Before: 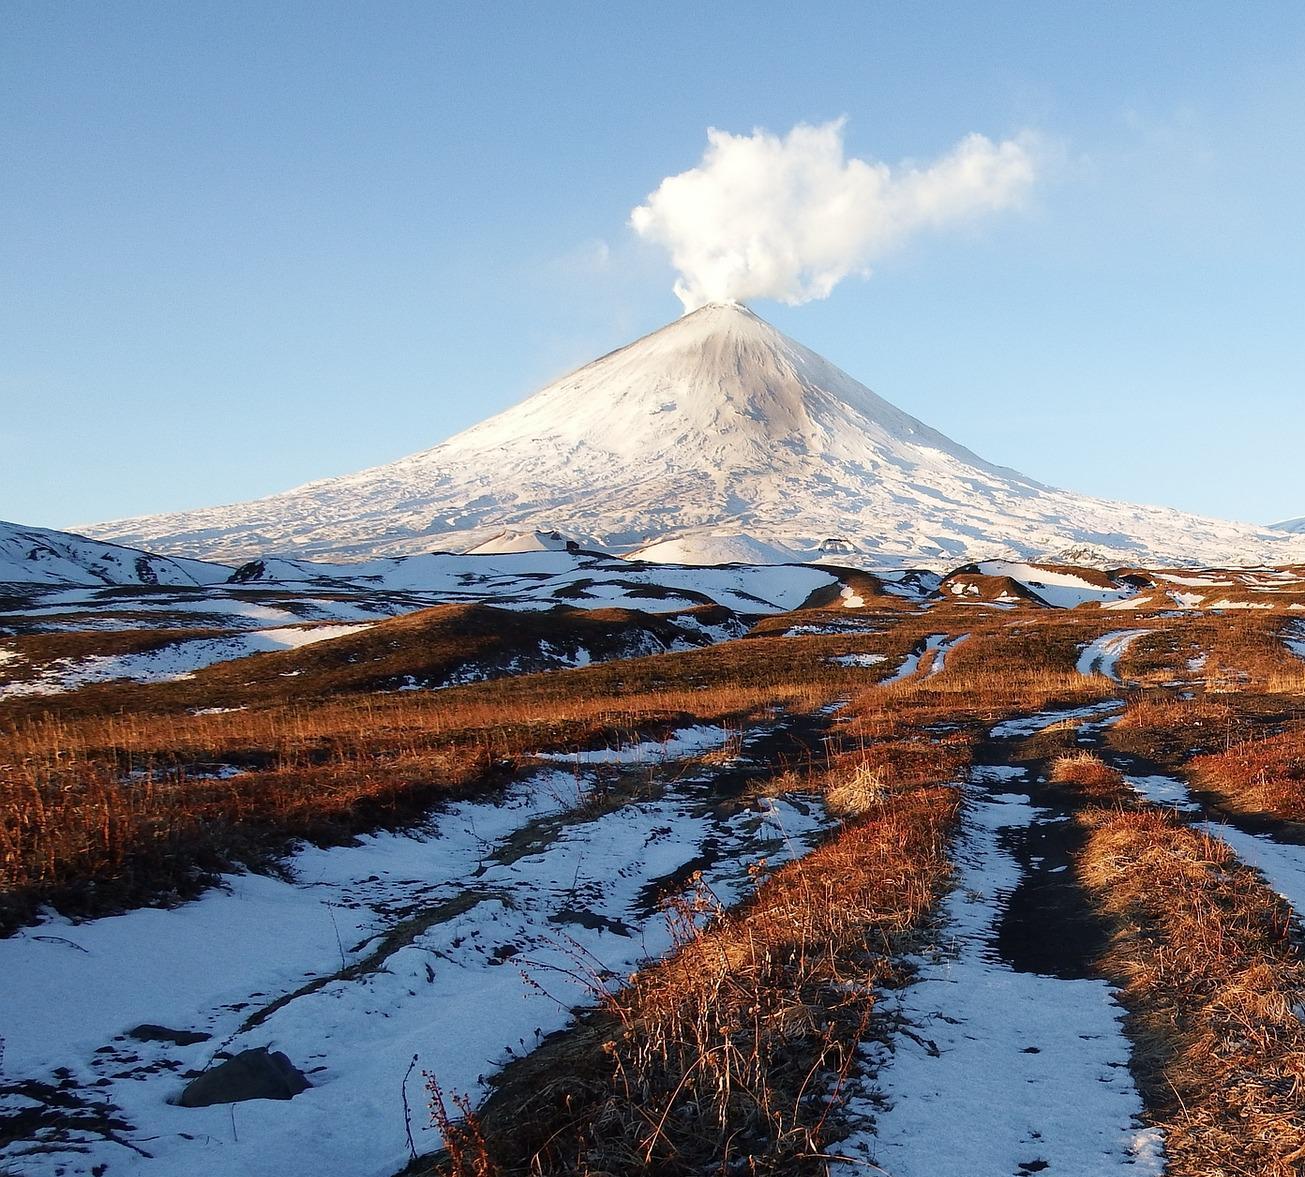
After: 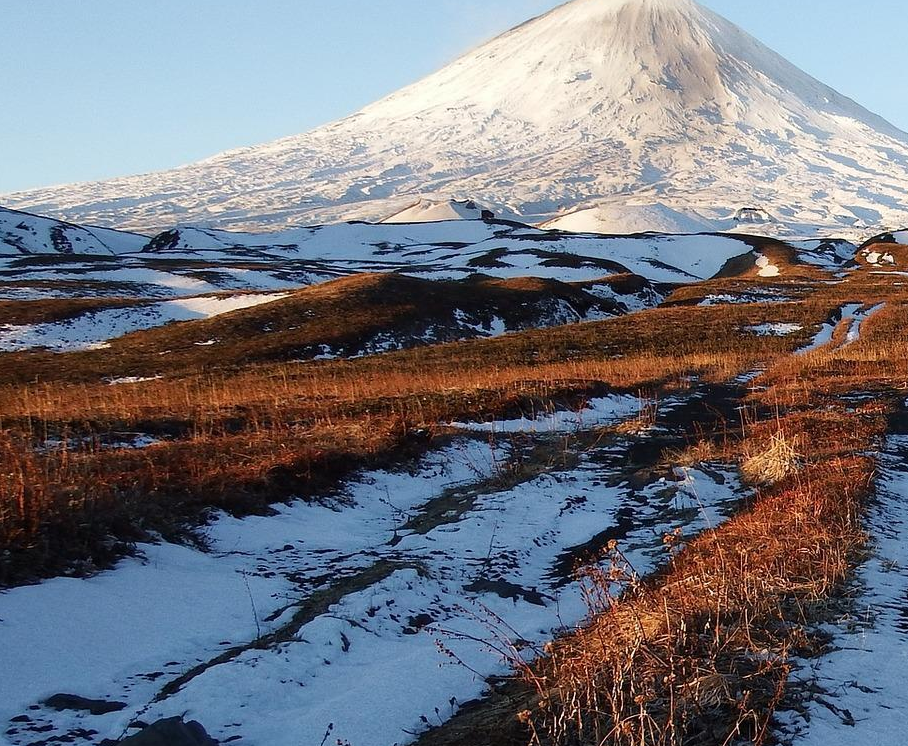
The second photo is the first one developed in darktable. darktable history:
crop: left 6.562%, top 28.162%, right 23.831%, bottom 8.456%
